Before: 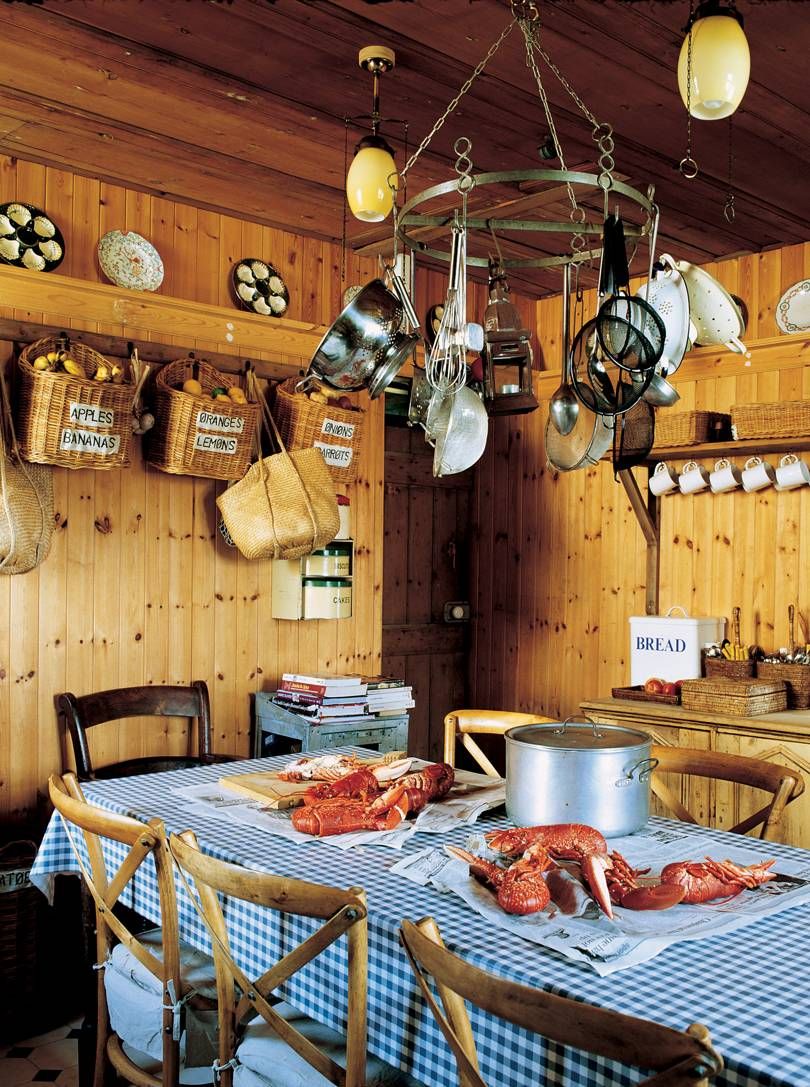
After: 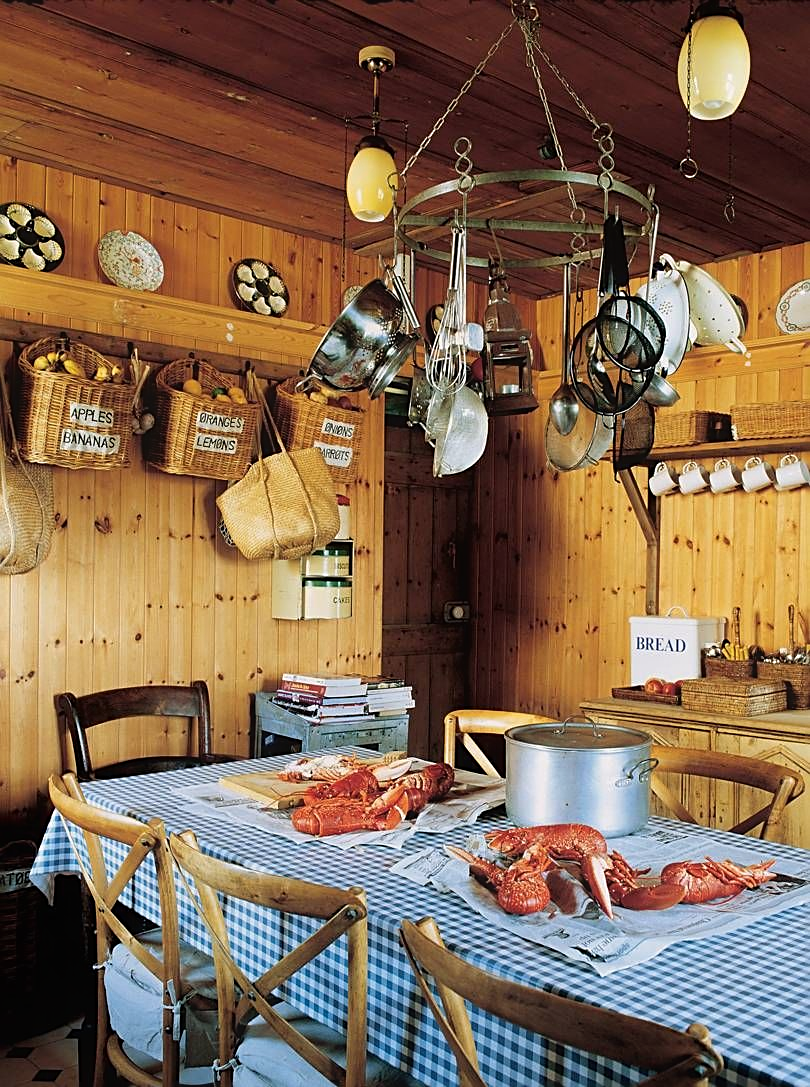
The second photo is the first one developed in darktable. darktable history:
sharpen: on, module defaults
contrast equalizer: octaves 7, y [[0.6 ×6], [0.55 ×6], [0 ×6], [0 ×6], [0 ×6]], mix -0.311
